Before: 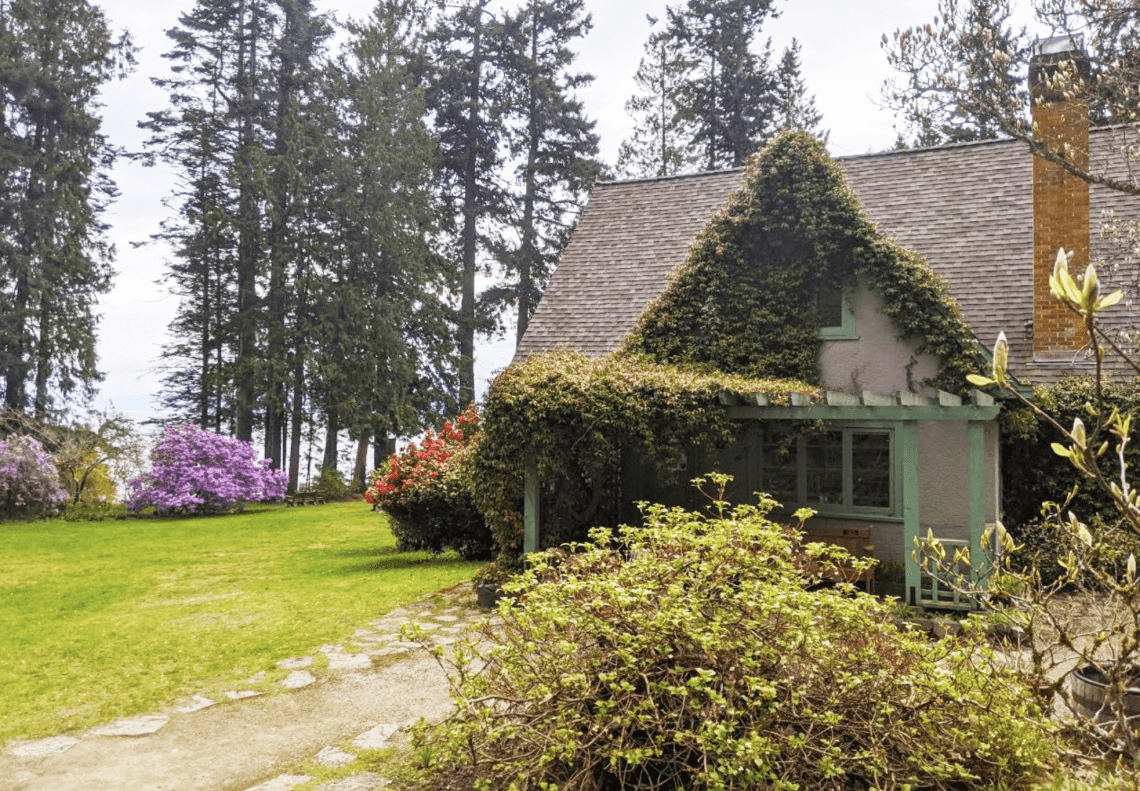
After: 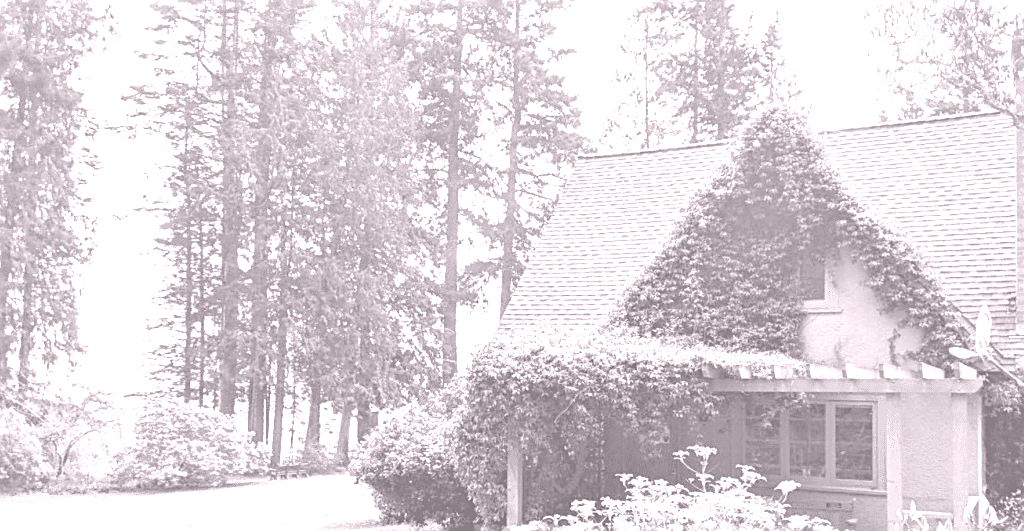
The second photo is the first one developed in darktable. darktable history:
crop: left 1.509%, top 3.452%, right 7.696%, bottom 28.452%
colorize: hue 25.2°, saturation 83%, source mix 82%, lightness 79%, version 1
sharpen: on, module defaults
